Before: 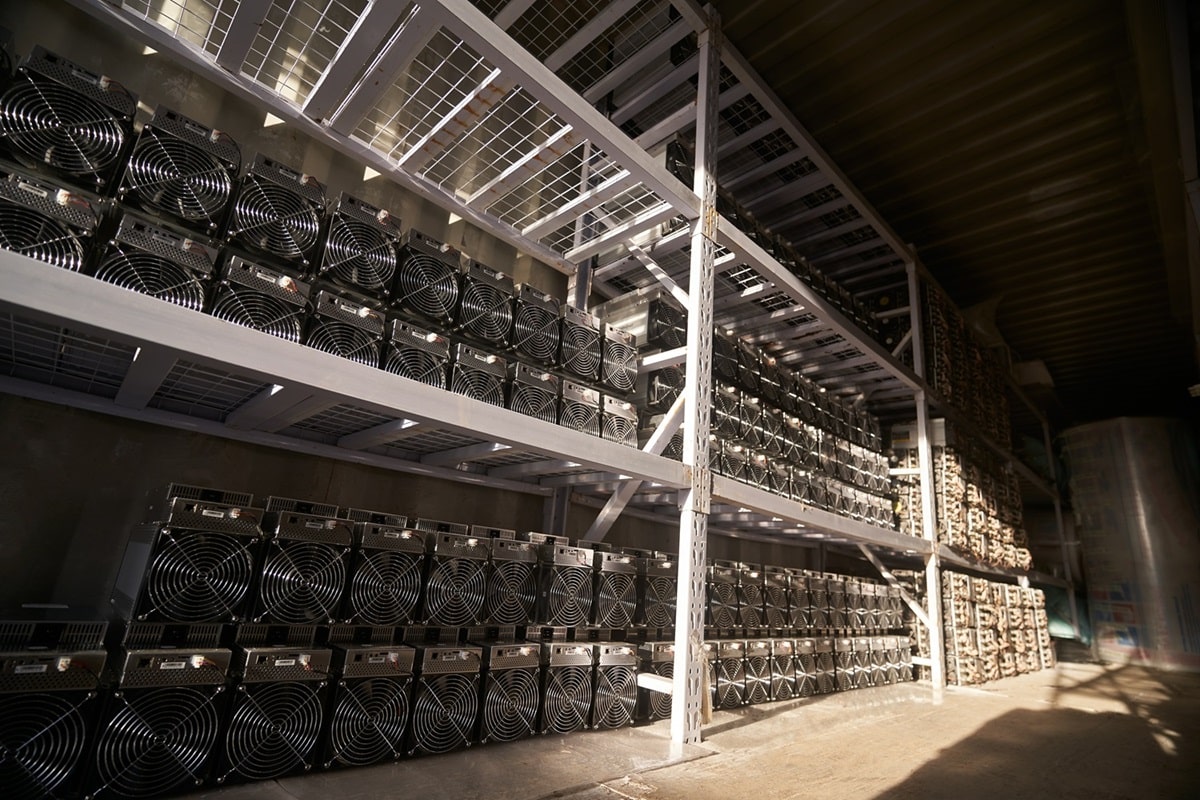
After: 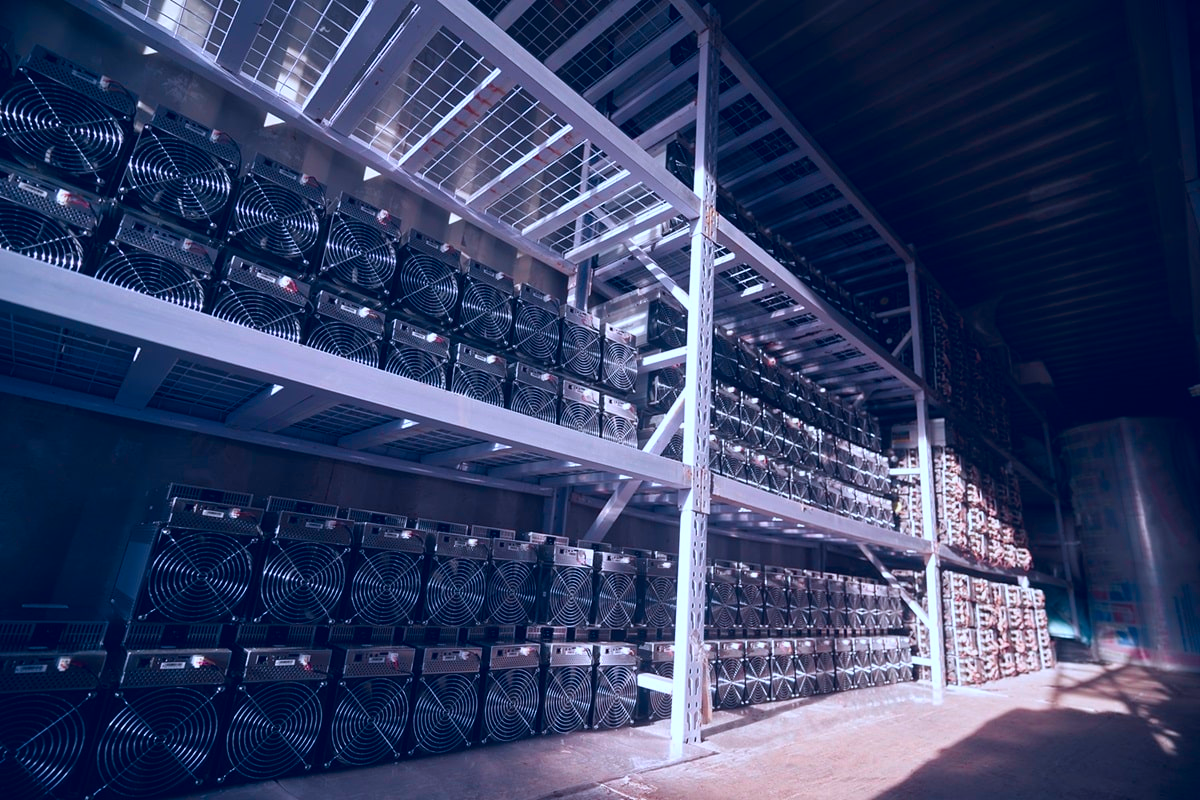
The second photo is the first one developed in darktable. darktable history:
tone curve: curves: ch1 [(0, 0) (0.108, 0.197) (0.5, 0.5) (0.681, 0.885) (1, 1)]; ch2 [(0, 0) (0.28, 0.151) (1, 1)], color space Lab, independent channels
exposure: black level correction 0, exposure 0.7 EV, compensate exposure bias true, compensate highlight preservation false
